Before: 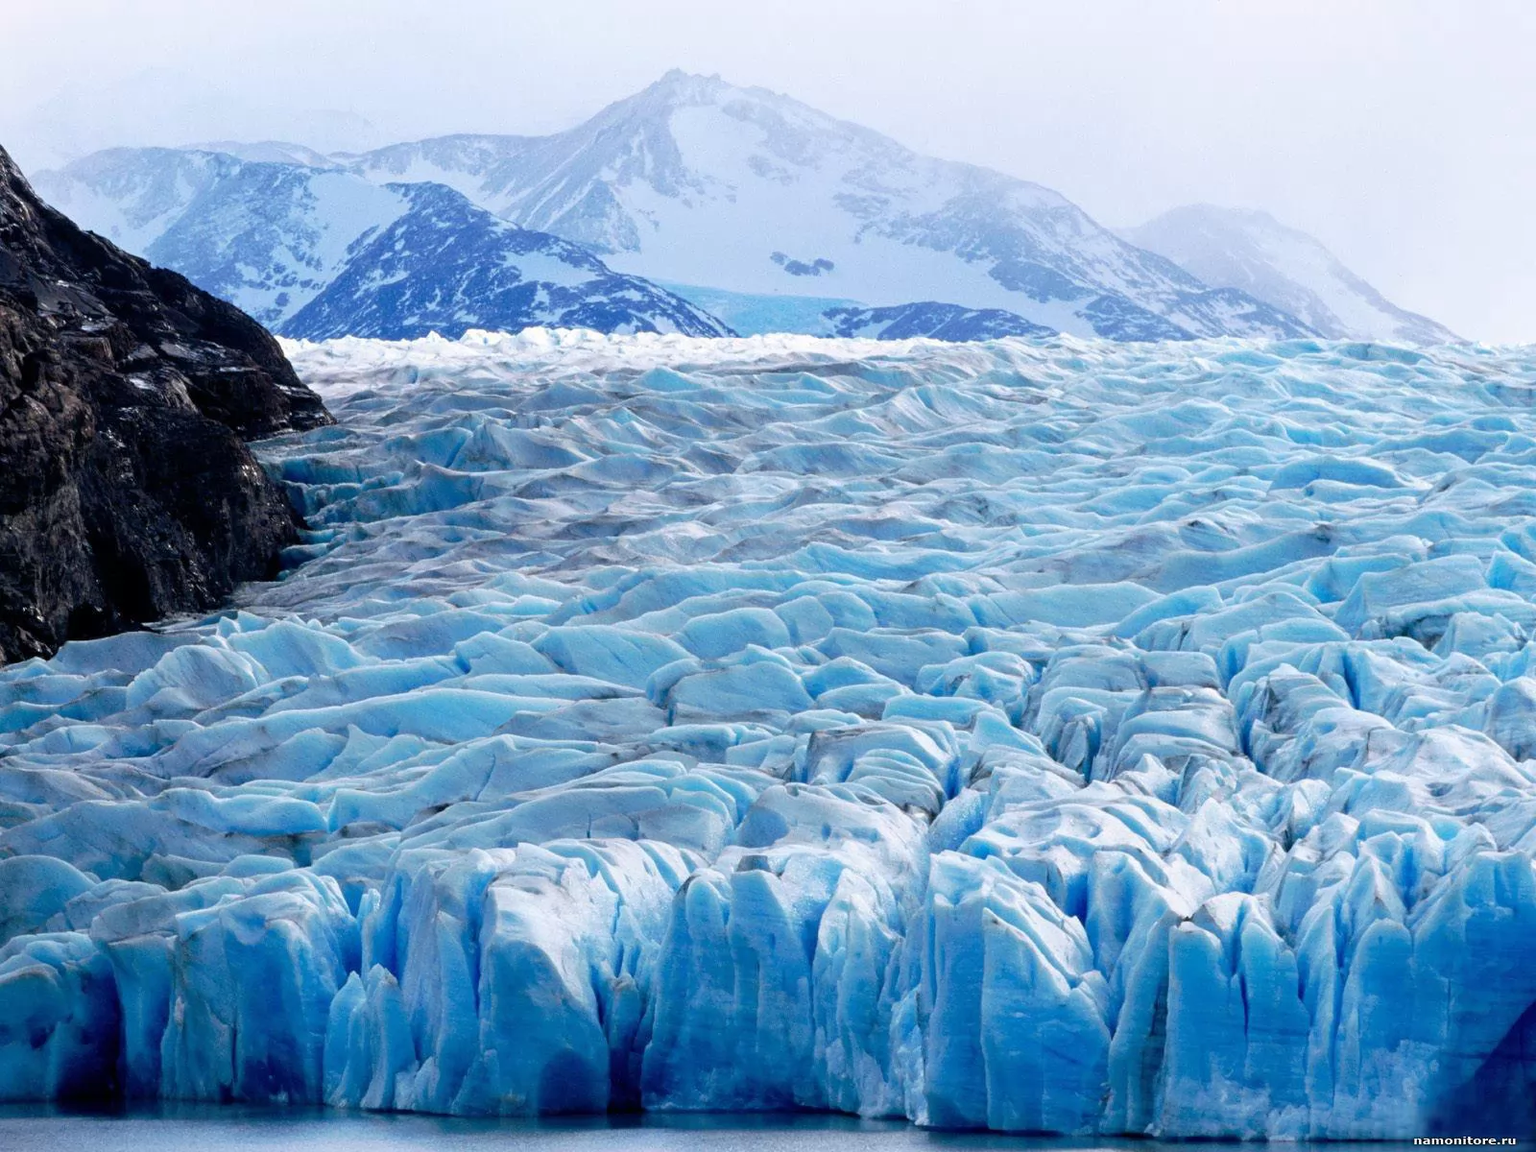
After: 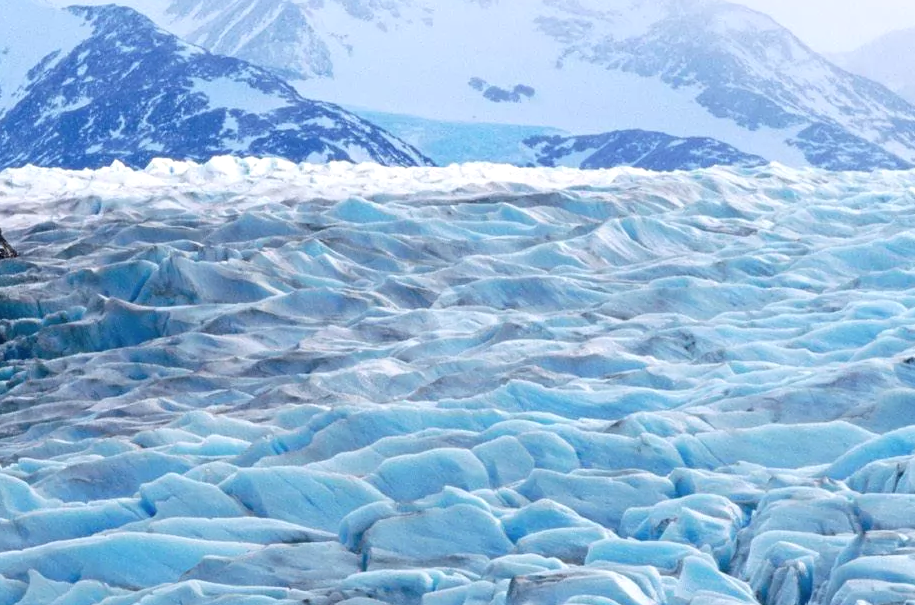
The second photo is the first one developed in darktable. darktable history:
crop: left 20.932%, top 15.471%, right 21.848%, bottom 34.081%
shadows and highlights: shadows -12.5, white point adjustment 4, highlights 28.33
